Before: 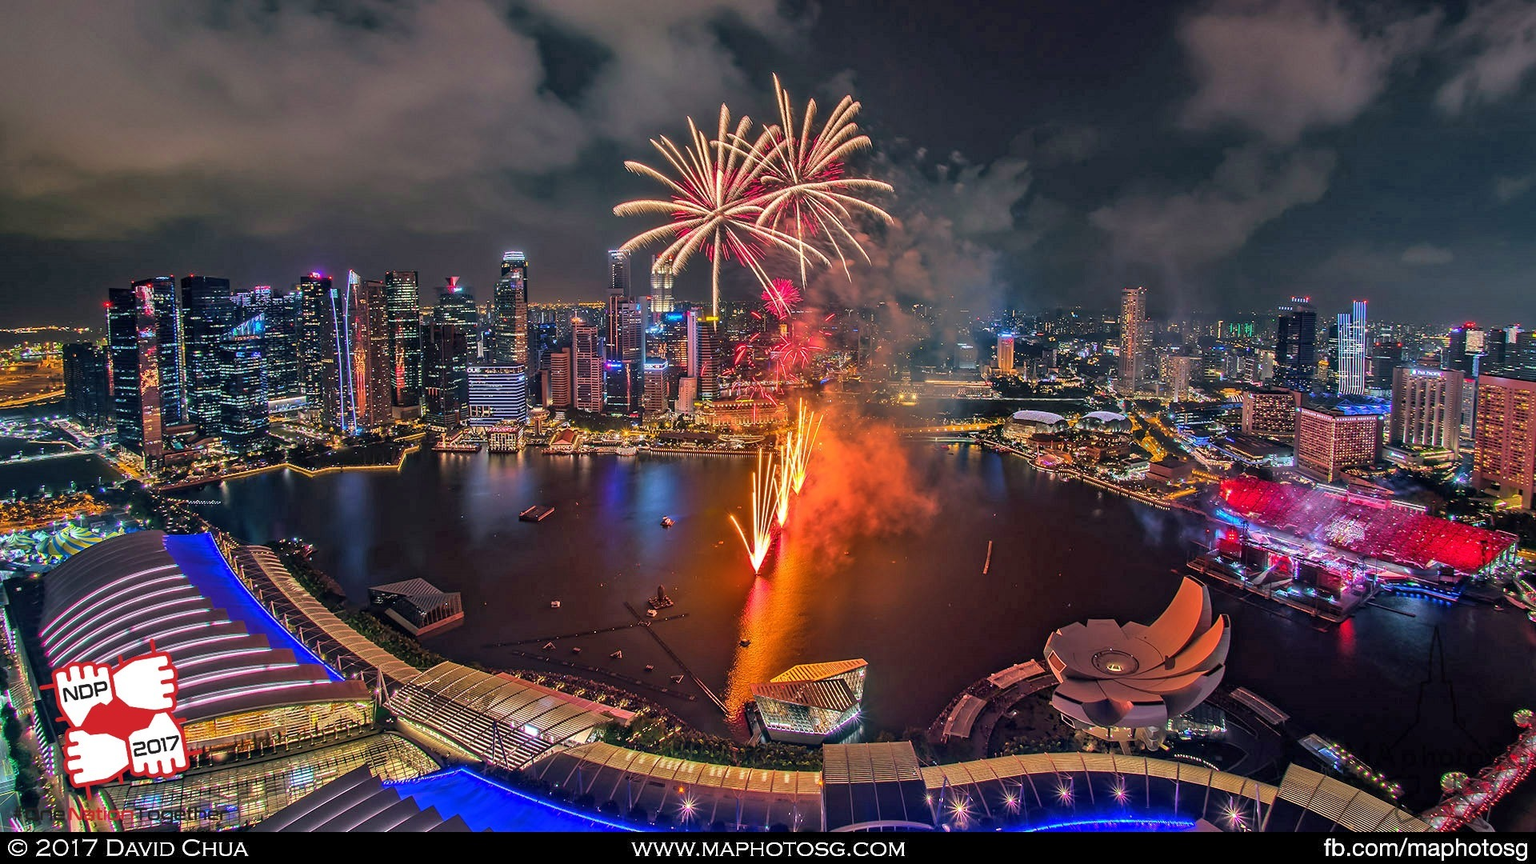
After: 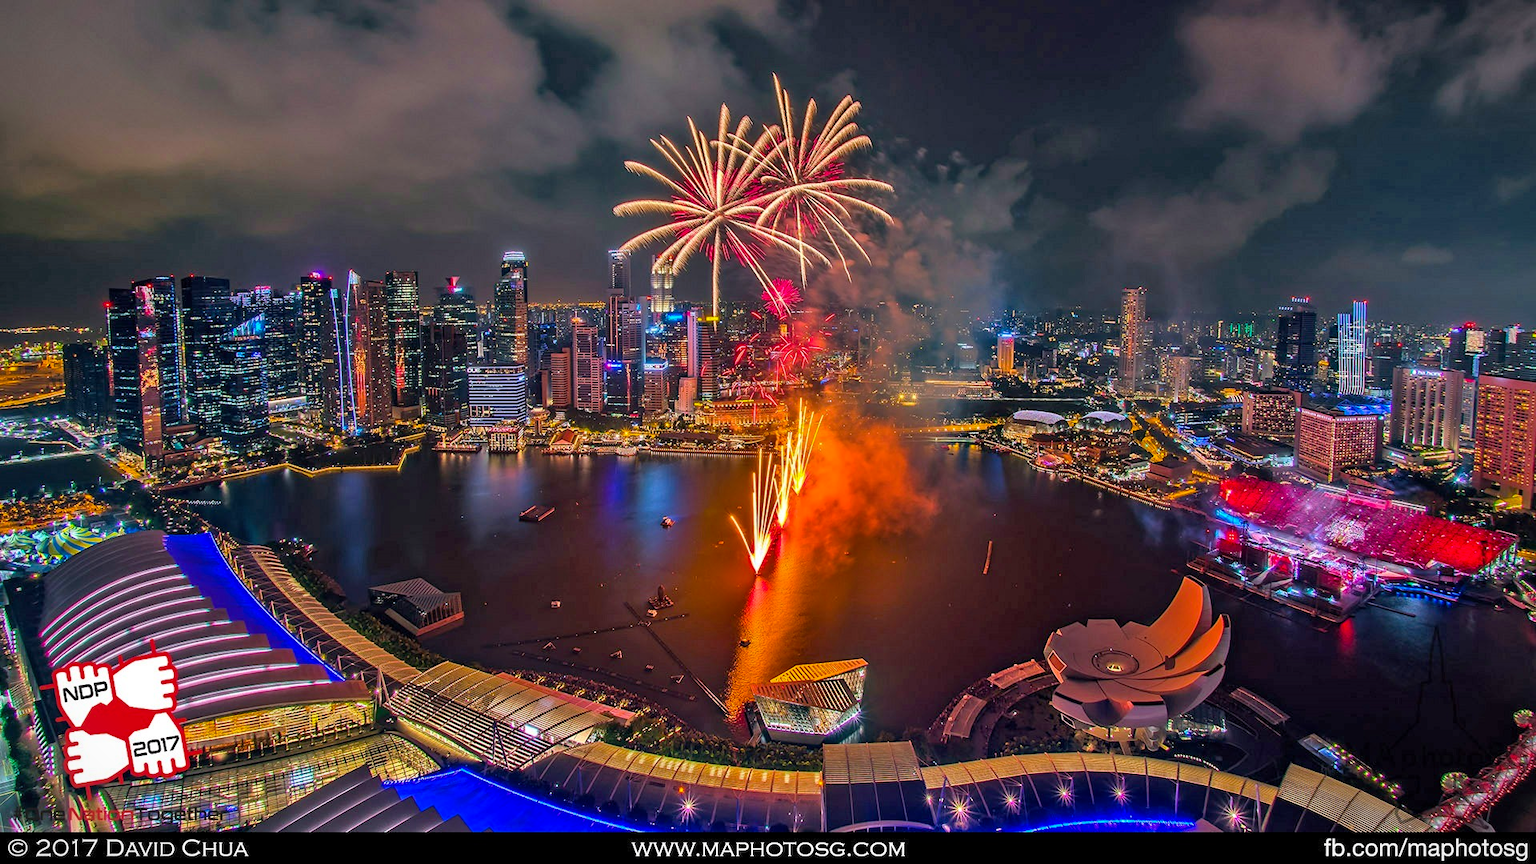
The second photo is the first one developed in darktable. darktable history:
vignetting: fall-off start 100%, brightness -0.282, width/height ratio 1.31
color balance rgb: perceptual saturation grading › global saturation 20%, global vibrance 20%
